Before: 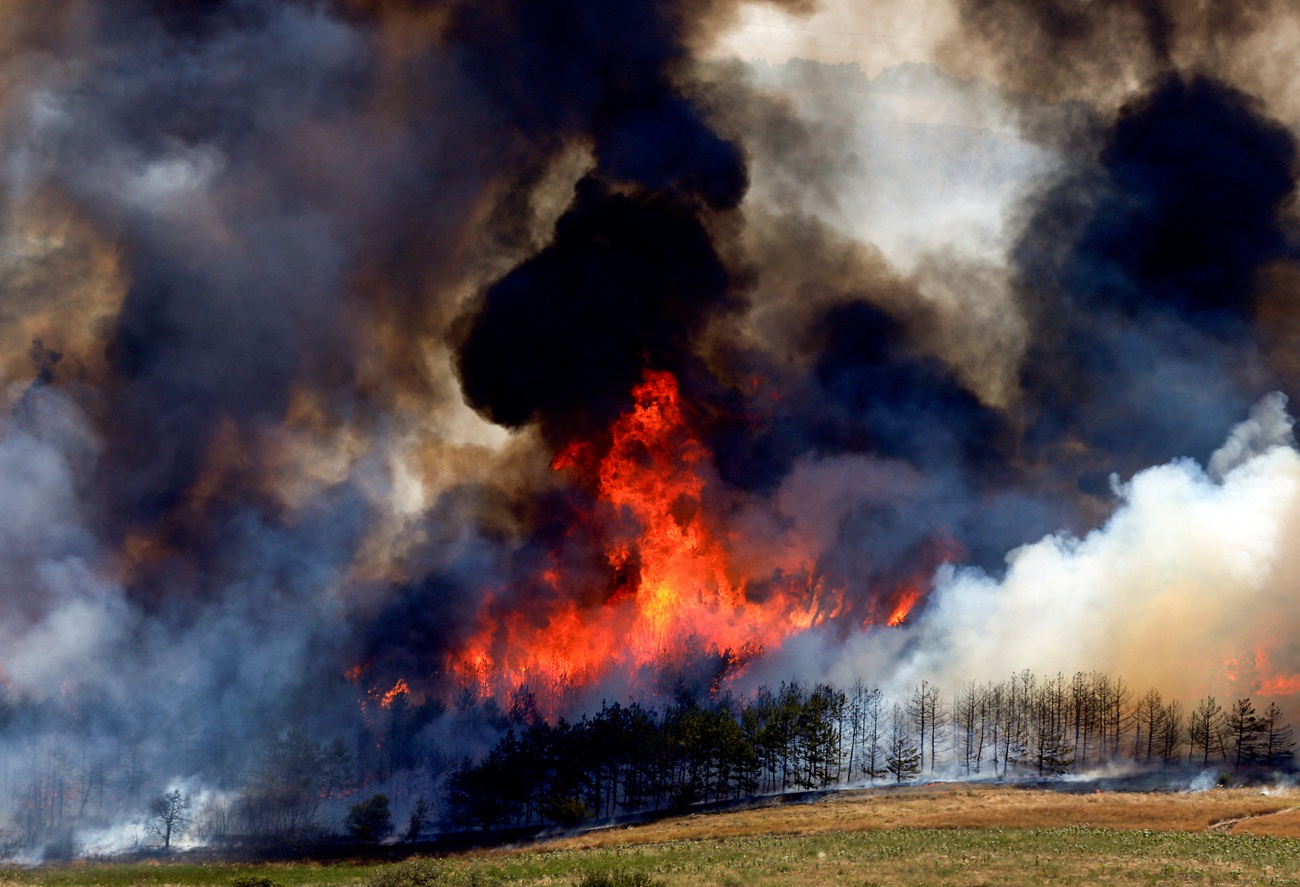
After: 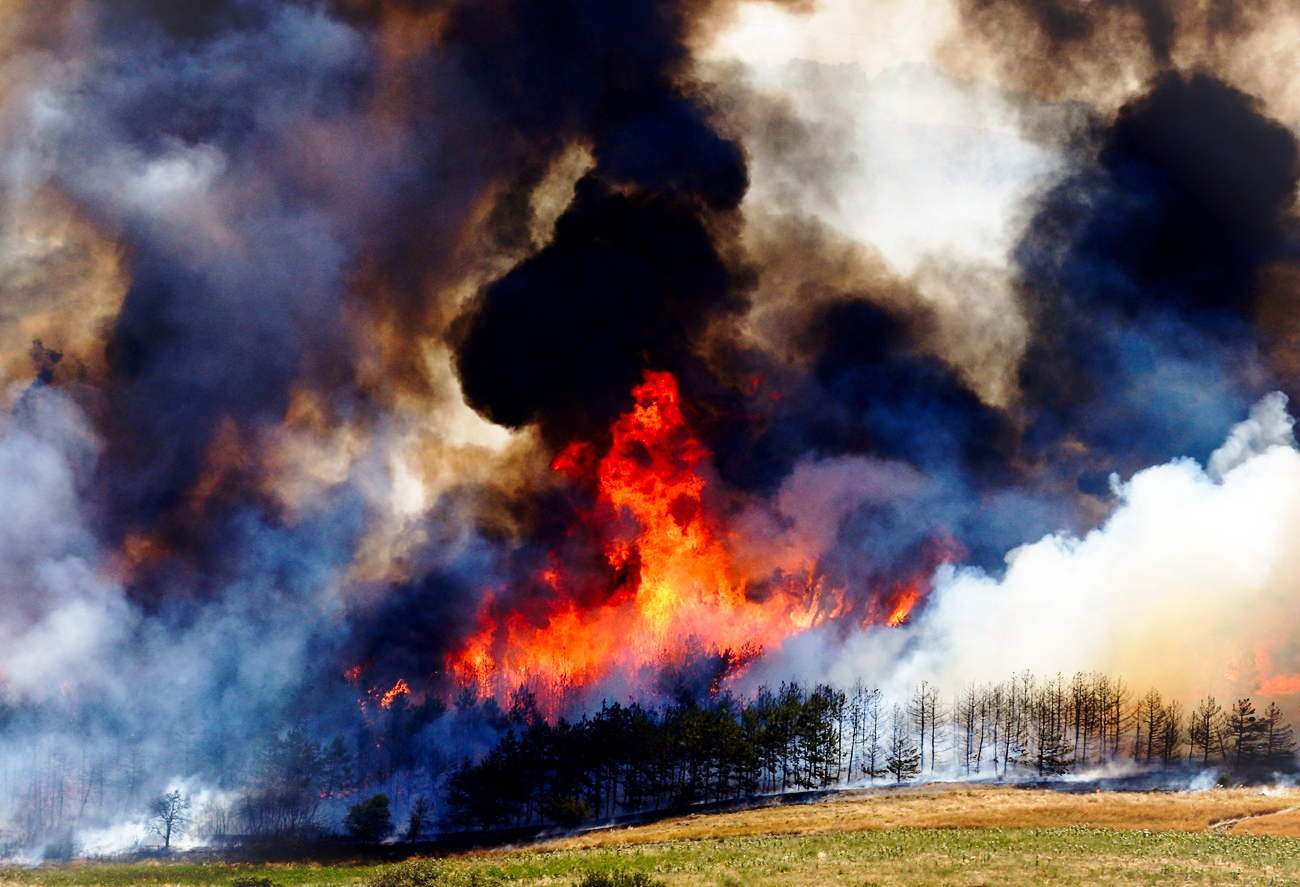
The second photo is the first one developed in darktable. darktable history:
base curve: curves: ch0 [(0, 0) (0.028, 0.03) (0.121, 0.232) (0.46, 0.748) (0.859, 0.968) (1, 1)], preserve colors none
vignetting: fall-off start 99.86%, brightness 0.042, saturation 0.002, width/height ratio 1.308
